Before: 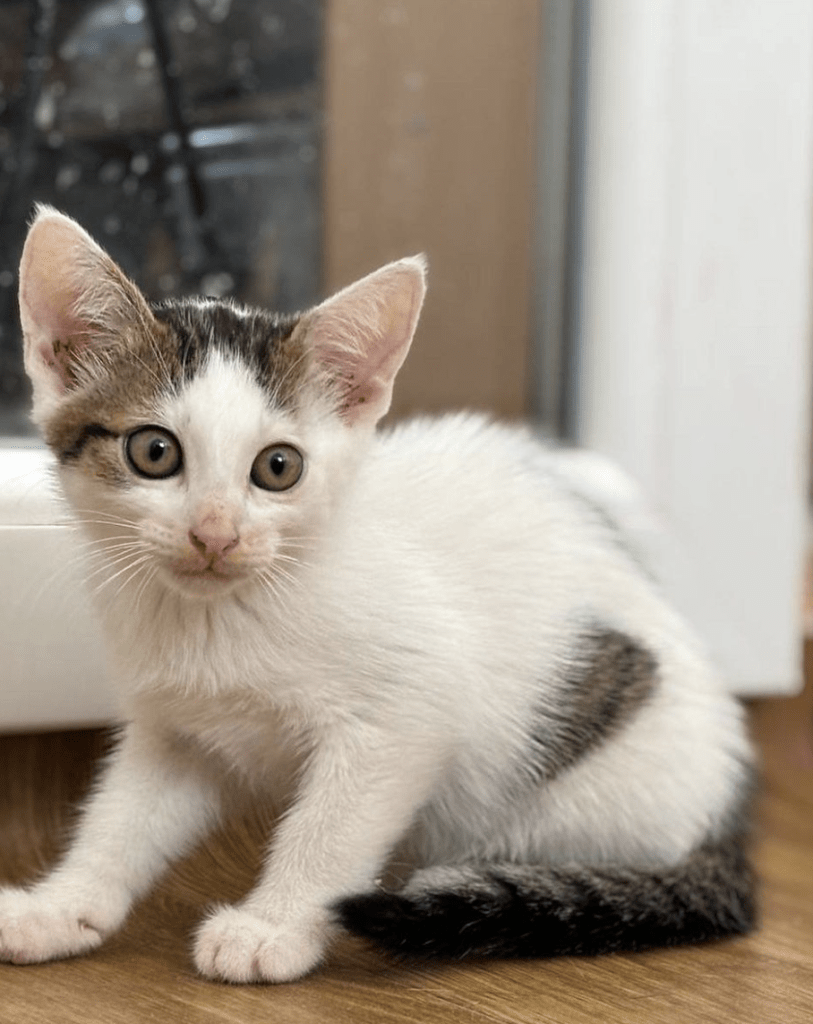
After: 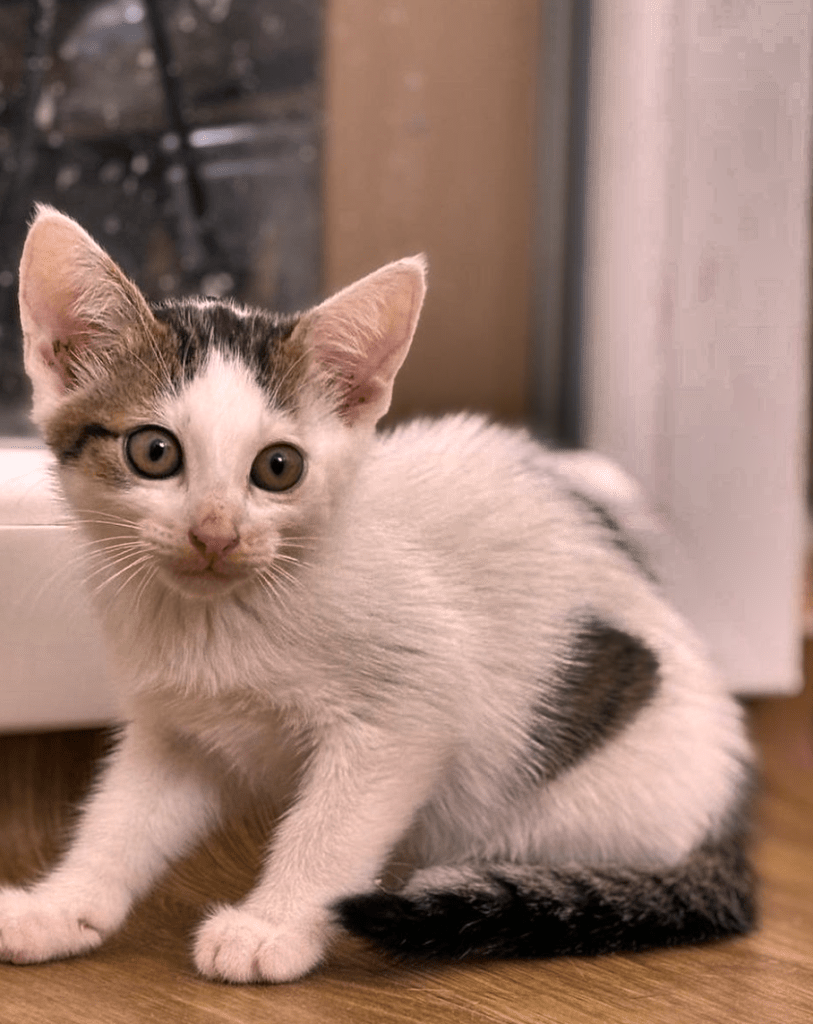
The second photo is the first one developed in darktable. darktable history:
color correction: highlights a* 14.74, highlights b* 4.79
shadows and highlights: shadows 18.28, highlights -84, soften with gaussian
